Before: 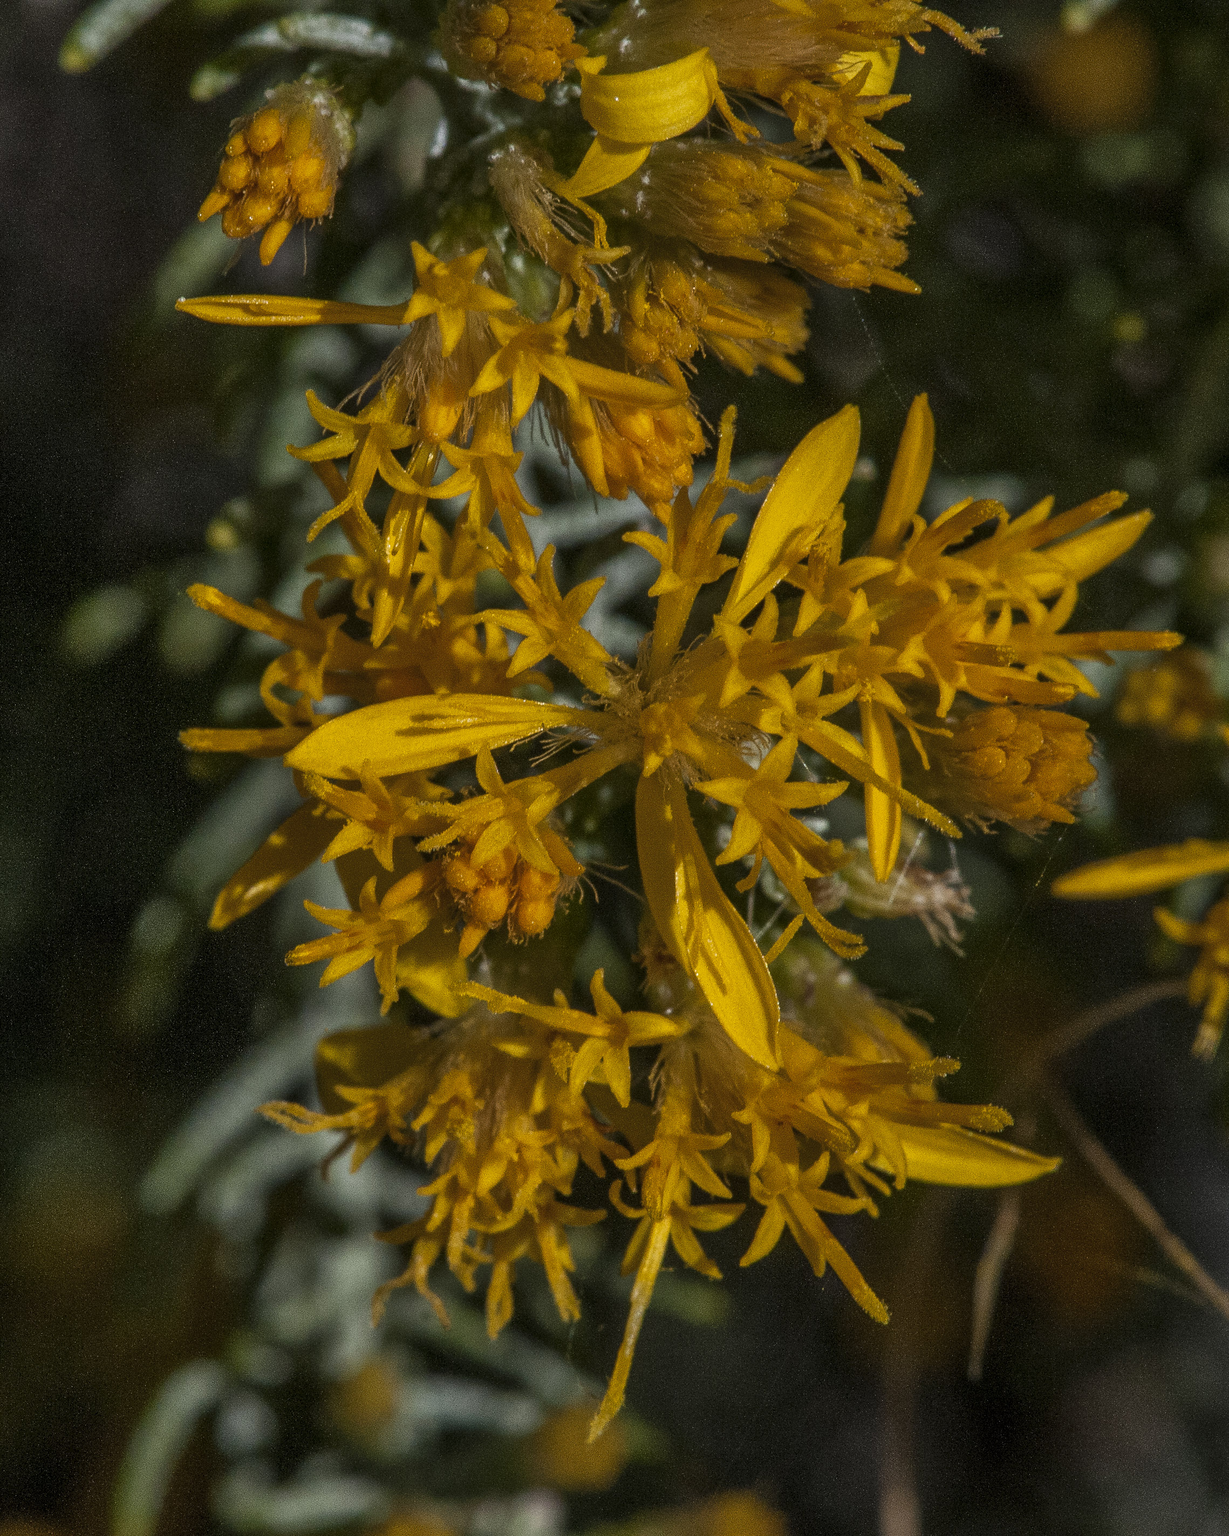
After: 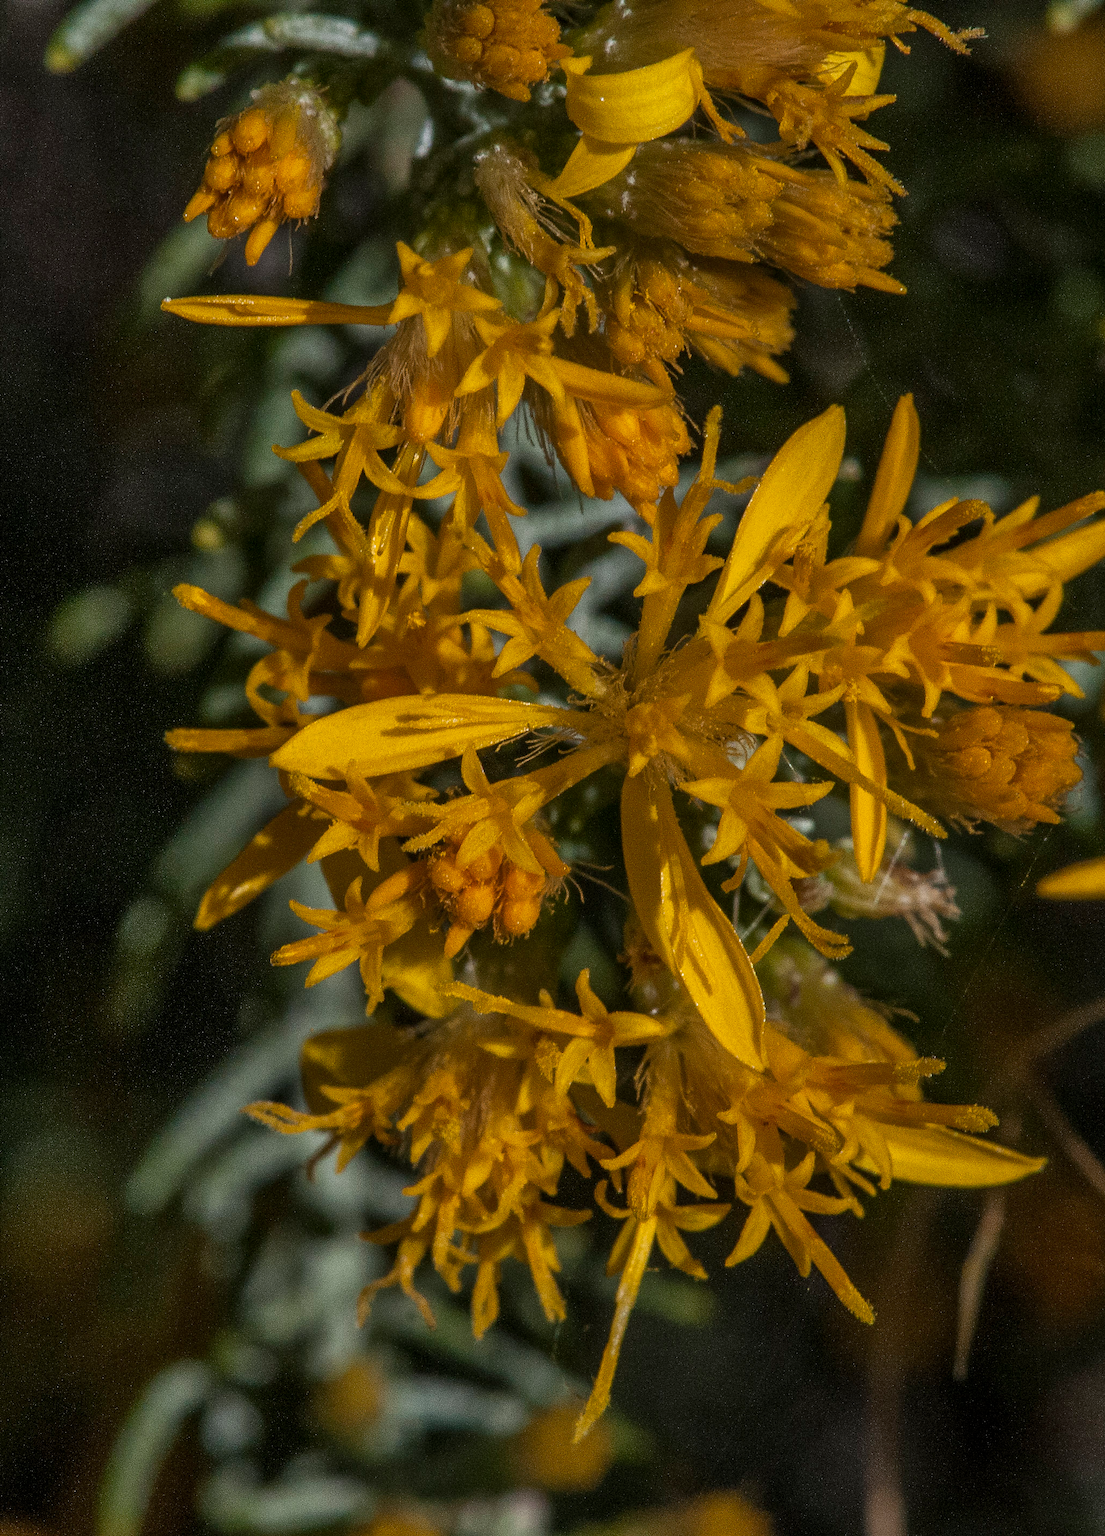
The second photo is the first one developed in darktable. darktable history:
crop and rotate: left 1.214%, right 8.769%
